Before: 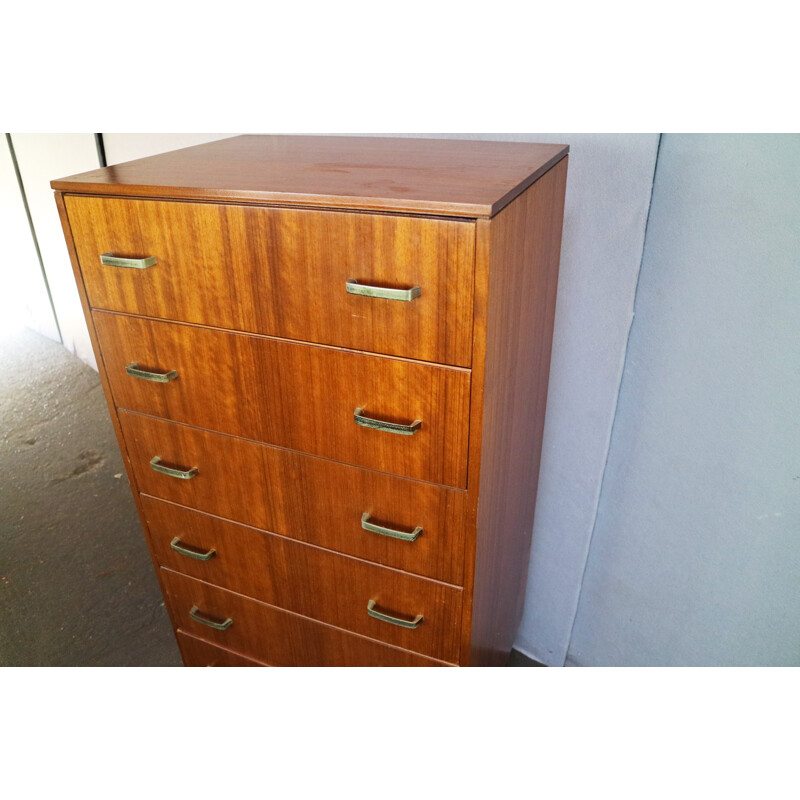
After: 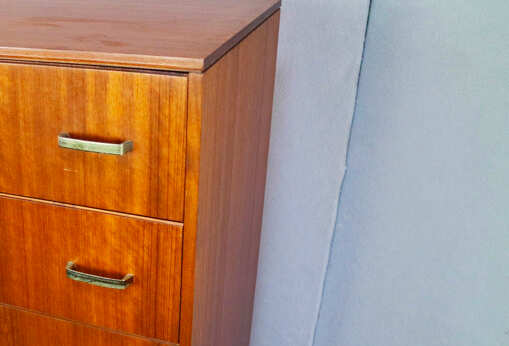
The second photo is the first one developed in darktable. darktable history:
contrast brightness saturation: saturation 0.18
white balance: emerald 1
crop: left 36.005%, top 18.293%, right 0.31%, bottom 38.444%
